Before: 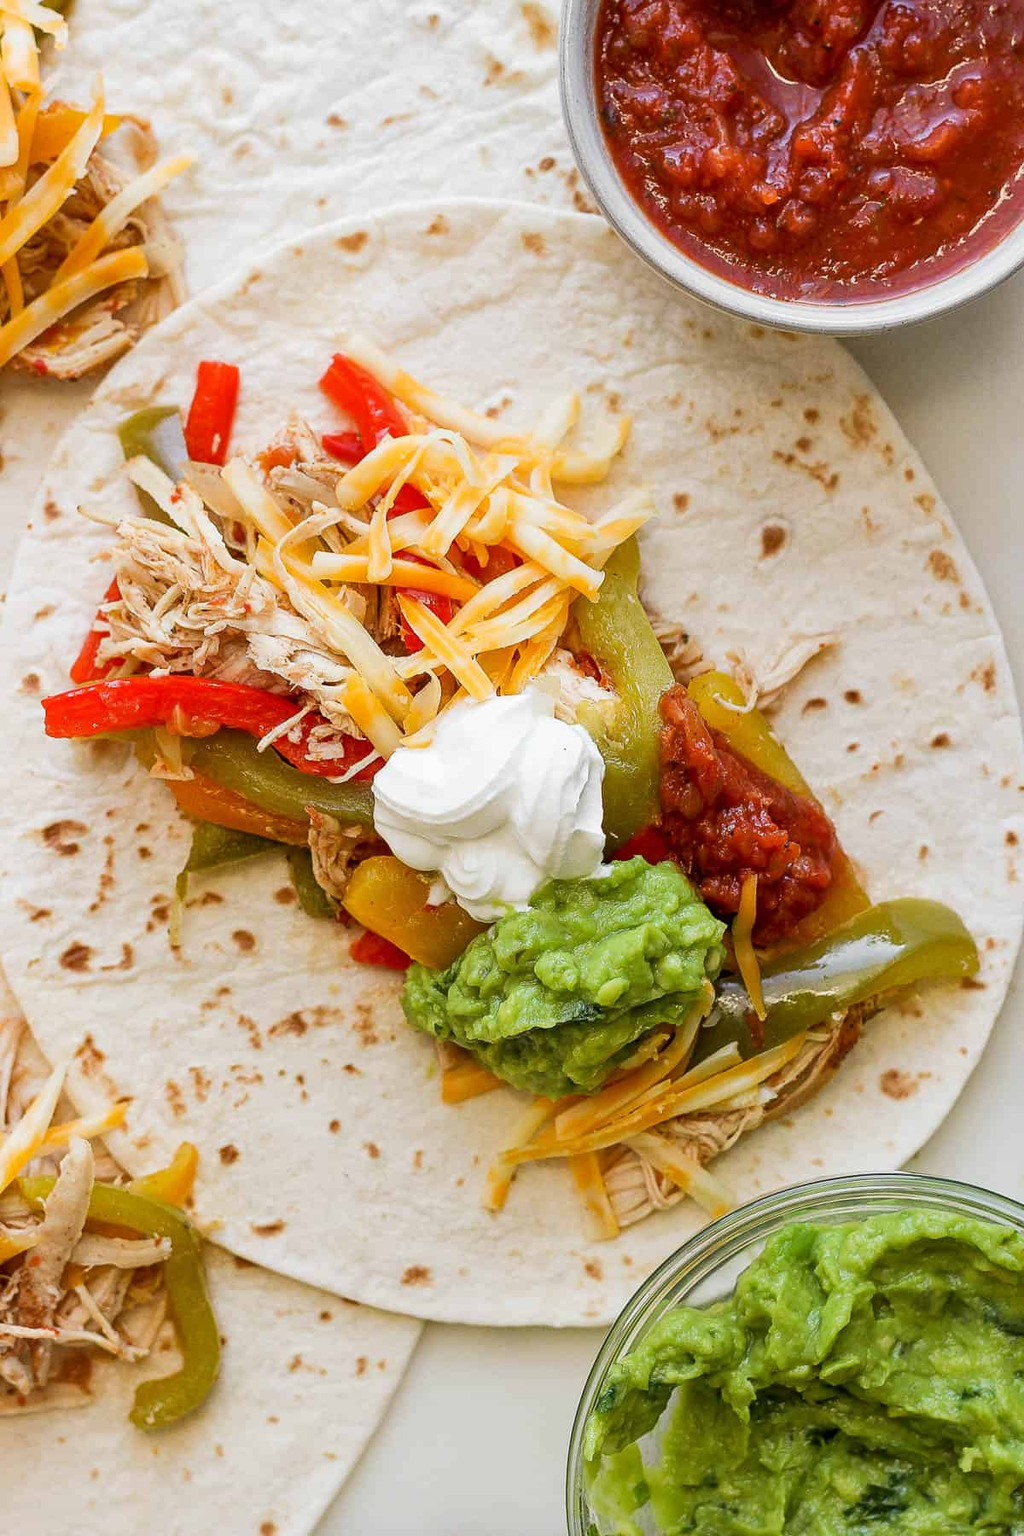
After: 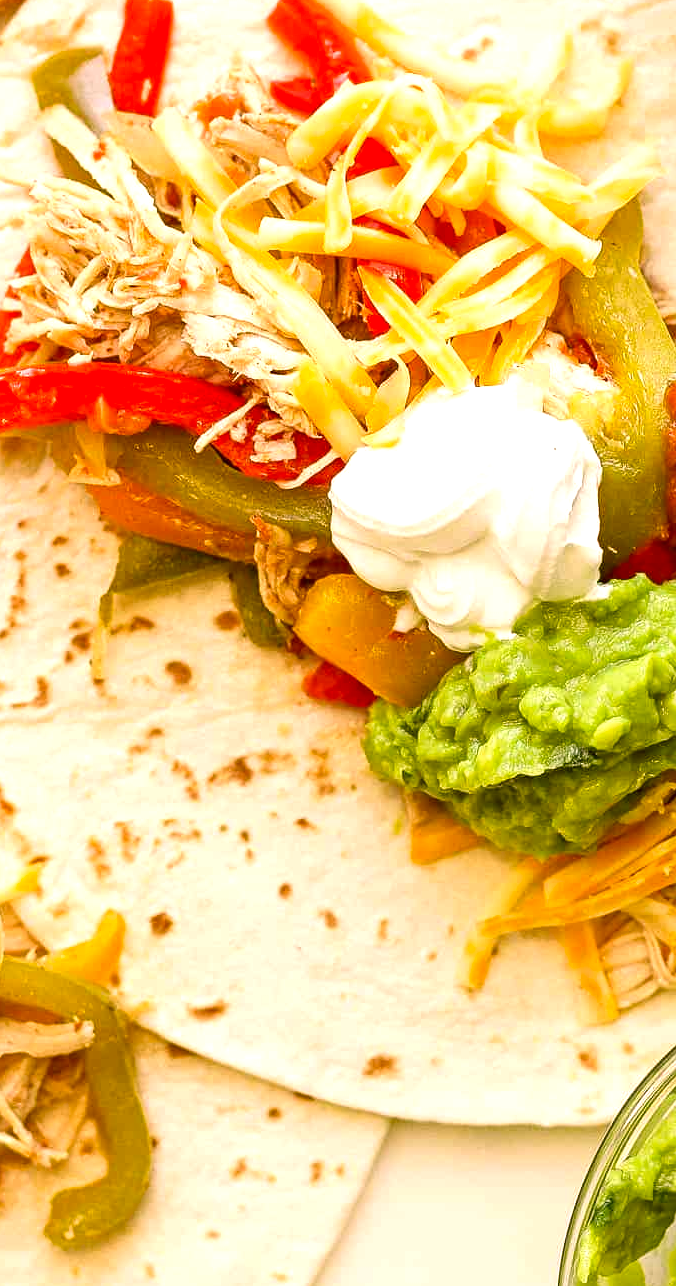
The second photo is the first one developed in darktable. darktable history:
color correction: highlights a* 8.98, highlights b* 15.09, shadows a* -0.49, shadows b* 26.52
exposure: black level correction 0, exposure 0.7 EV, compensate exposure bias true, compensate highlight preservation false
crop: left 8.966%, top 23.852%, right 34.699%, bottom 4.703%
